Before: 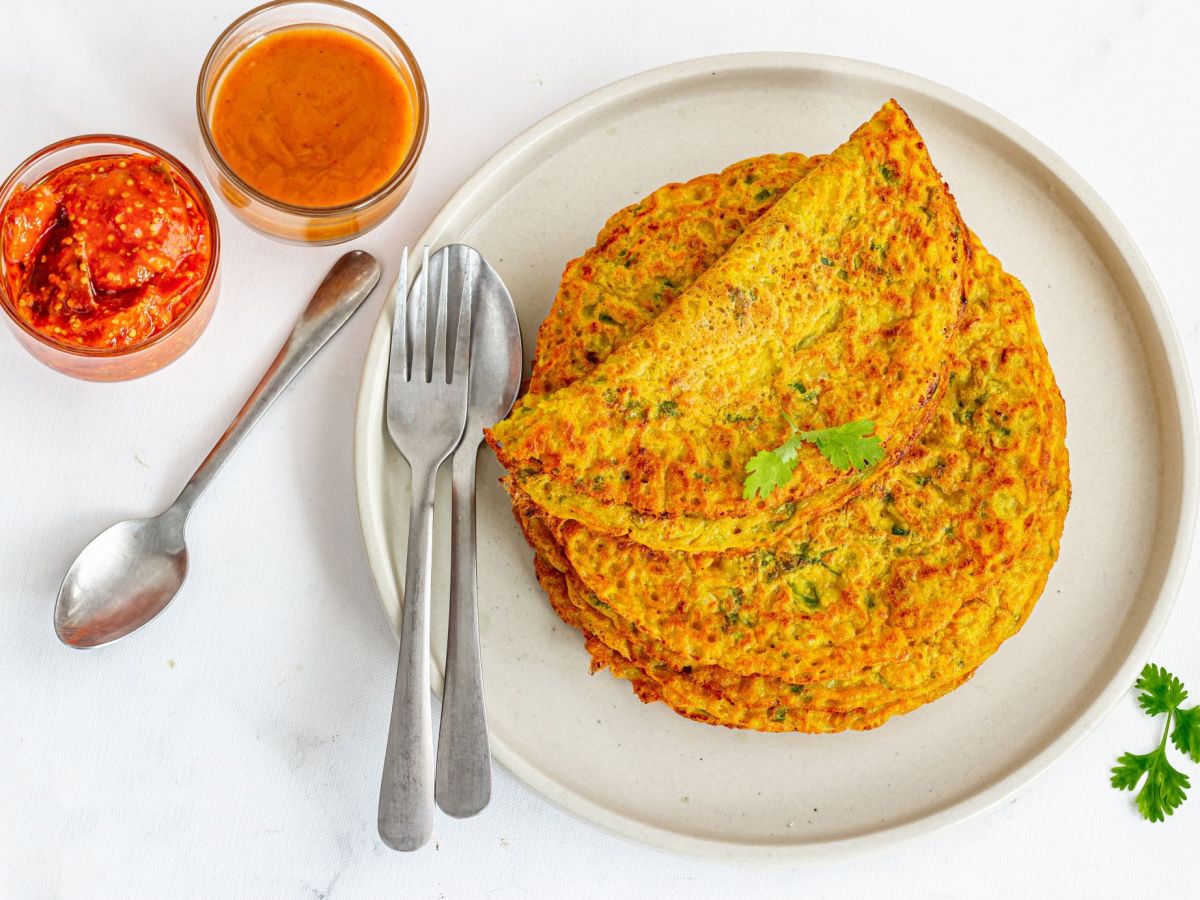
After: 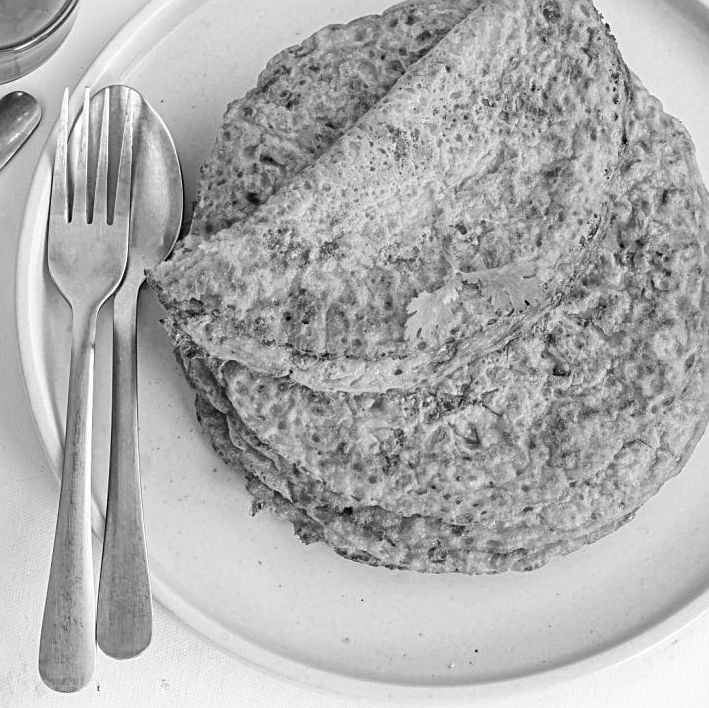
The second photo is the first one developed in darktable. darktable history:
crop and rotate: left 28.256%, top 17.734%, right 12.656%, bottom 3.573%
monochrome: a 1.94, b -0.638
sharpen: on, module defaults
